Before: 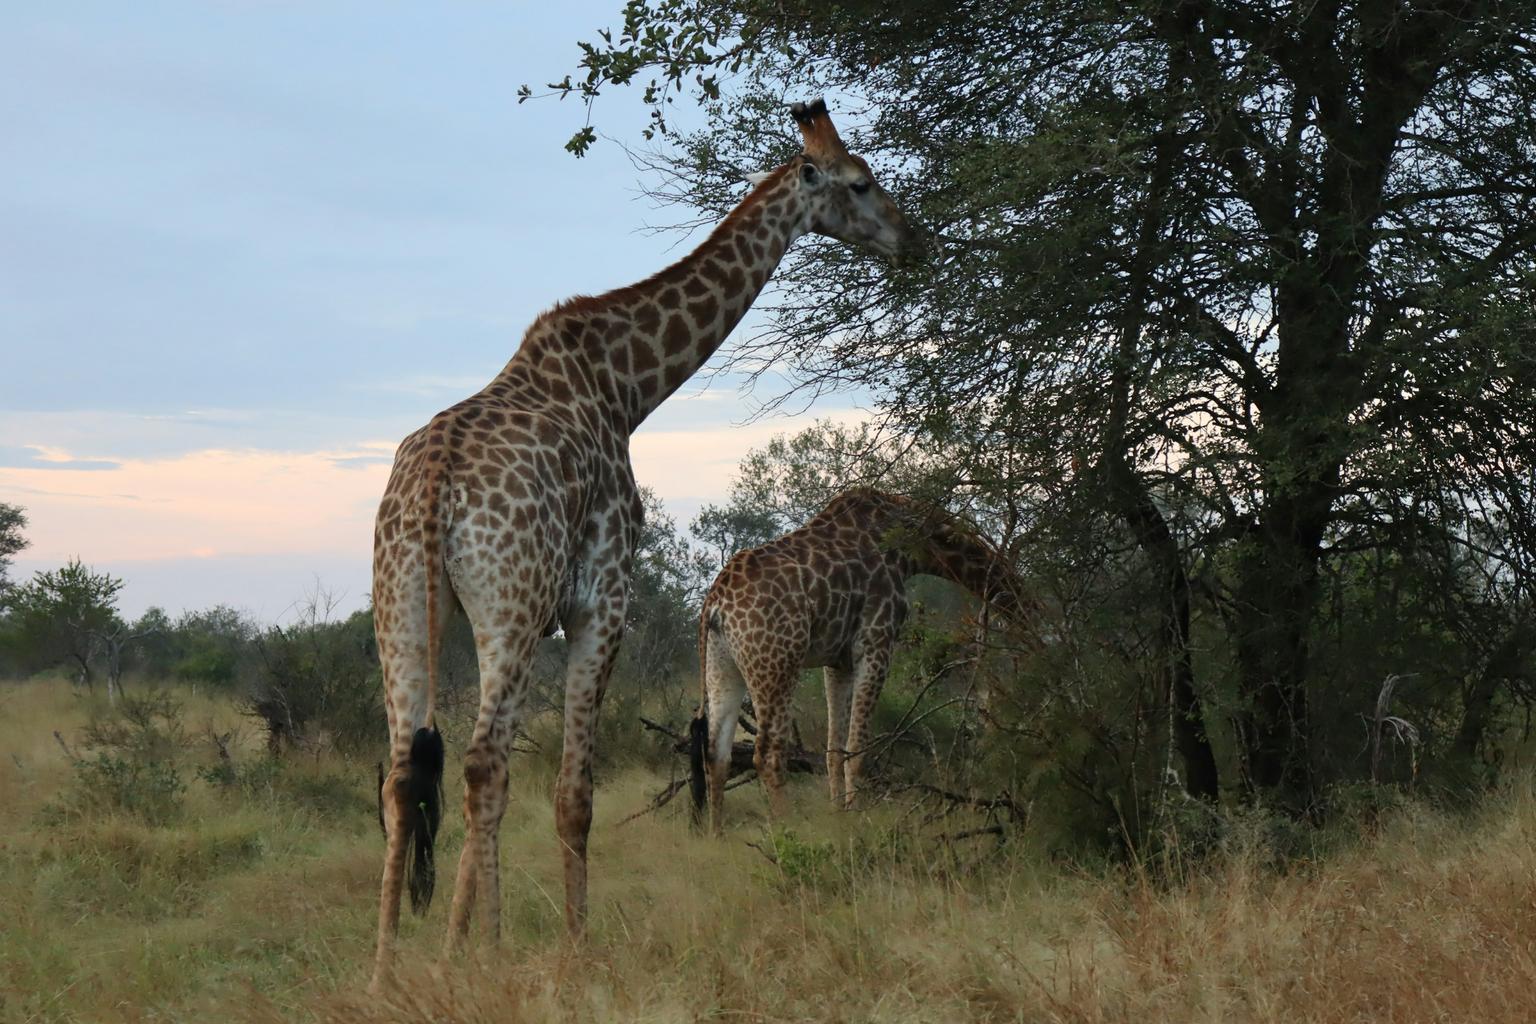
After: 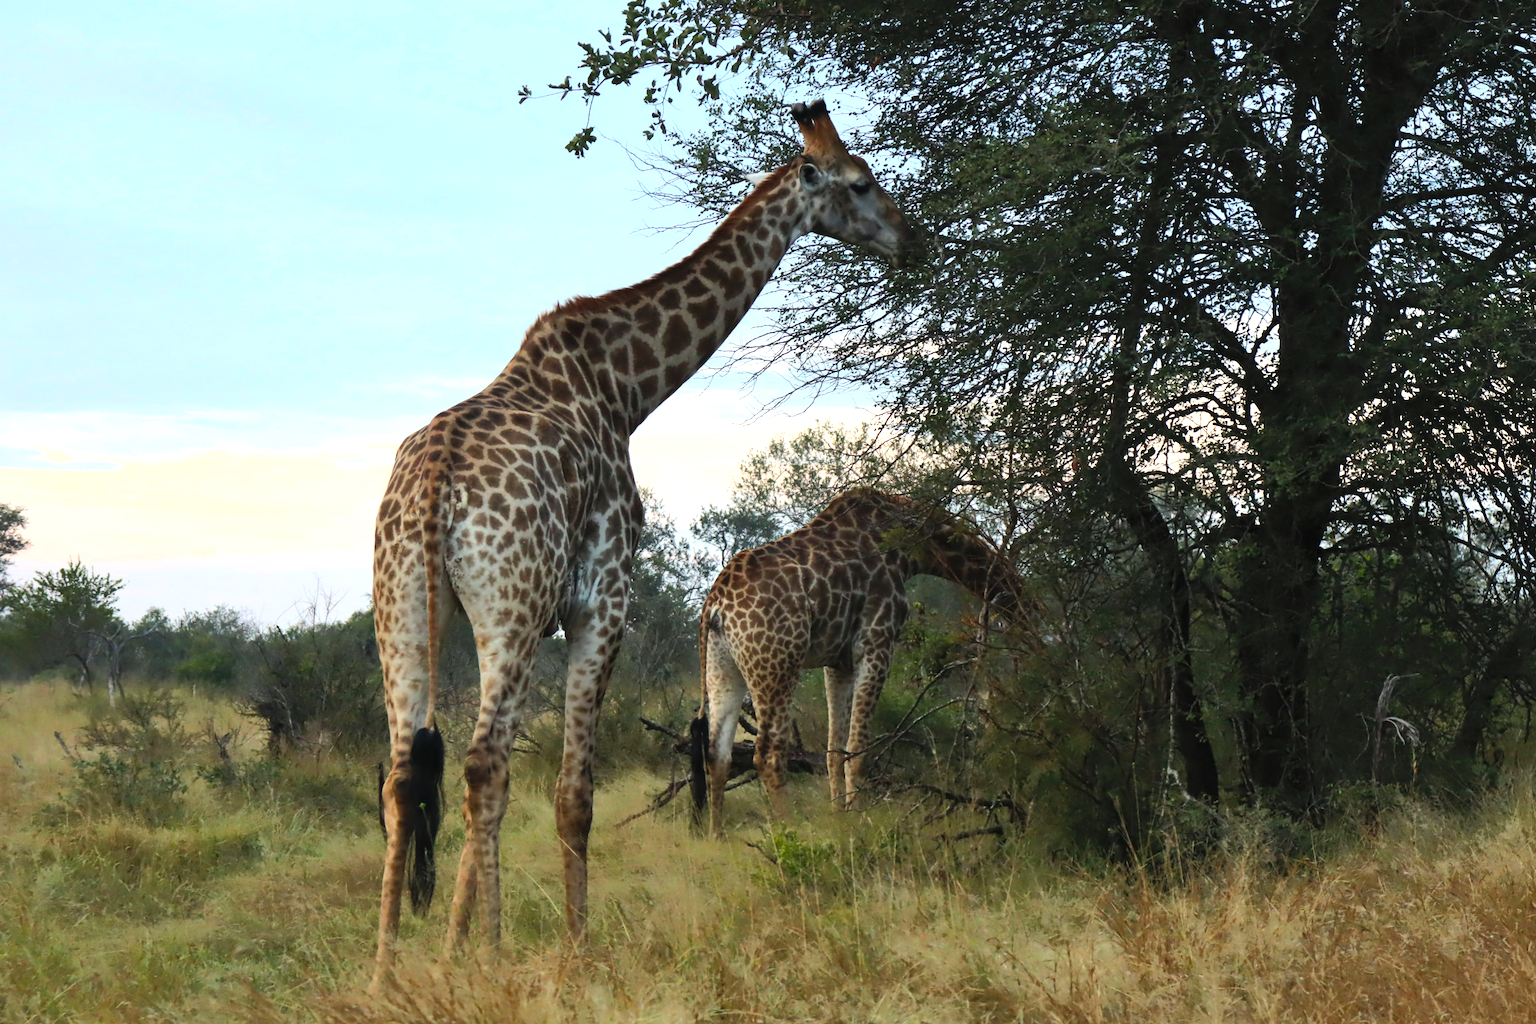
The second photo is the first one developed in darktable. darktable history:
tone equalizer: -8 EV -0.74 EV, -7 EV -0.729 EV, -6 EV -0.595 EV, -5 EV -0.363 EV, -3 EV 0.4 EV, -2 EV 0.6 EV, -1 EV 0.701 EV, +0 EV 0.734 EV, edges refinement/feathering 500, mask exposure compensation -1.57 EV, preserve details no
color balance rgb: shadows lift › chroma 1.96%, shadows lift › hue 263.34°, perceptual saturation grading › global saturation 29.6%, global vibrance 20%
tone curve: curves: ch0 [(0, 0) (0.003, 0.003) (0.011, 0.011) (0.025, 0.024) (0.044, 0.042) (0.069, 0.066) (0.1, 0.095) (0.136, 0.129) (0.177, 0.169) (0.224, 0.214) (0.277, 0.264) (0.335, 0.319) (0.399, 0.38) (0.468, 0.446) (0.543, 0.558) (0.623, 0.636) (0.709, 0.719) (0.801, 0.807) (0.898, 0.901) (1, 1)], color space Lab, independent channels
contrast brightness saturation: brightness 0.15
